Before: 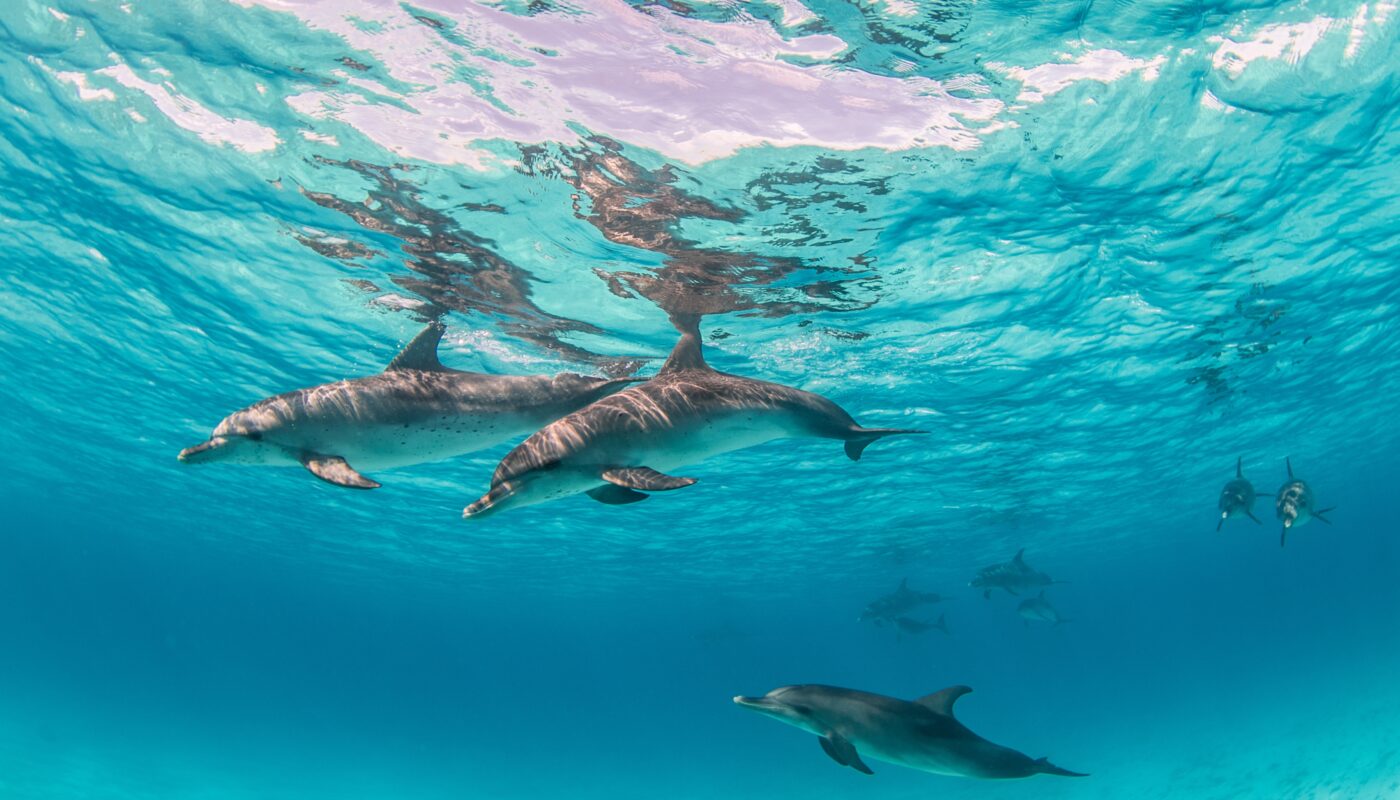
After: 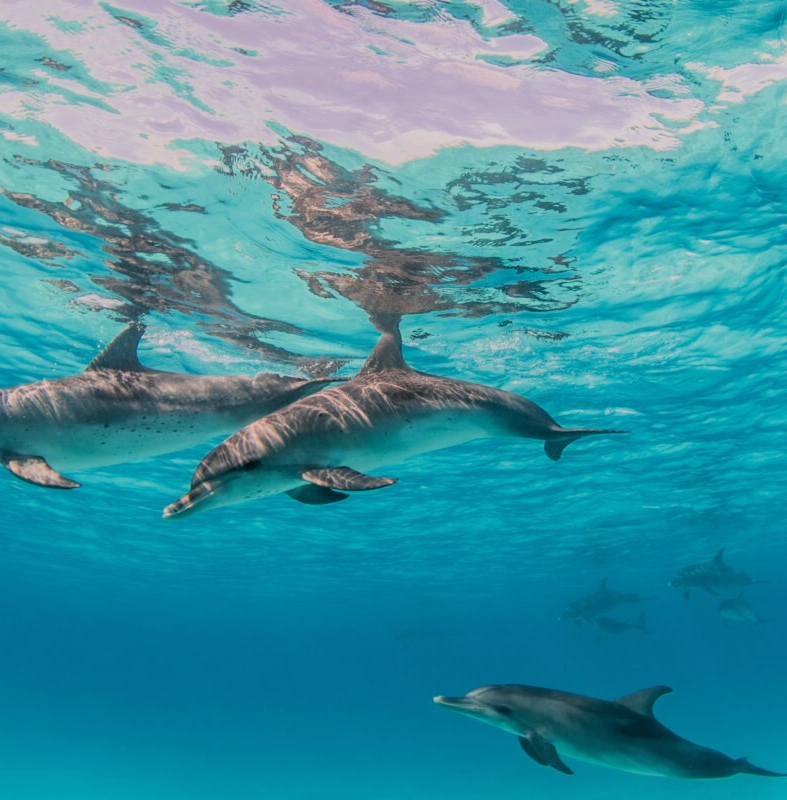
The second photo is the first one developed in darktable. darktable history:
filmic rgb: black relative exposure -7.65 EV, white relative exposure 4.56 EV, hardness 3.61, color science v6 (2022)
crop: left 21.496%, right 22.254%
